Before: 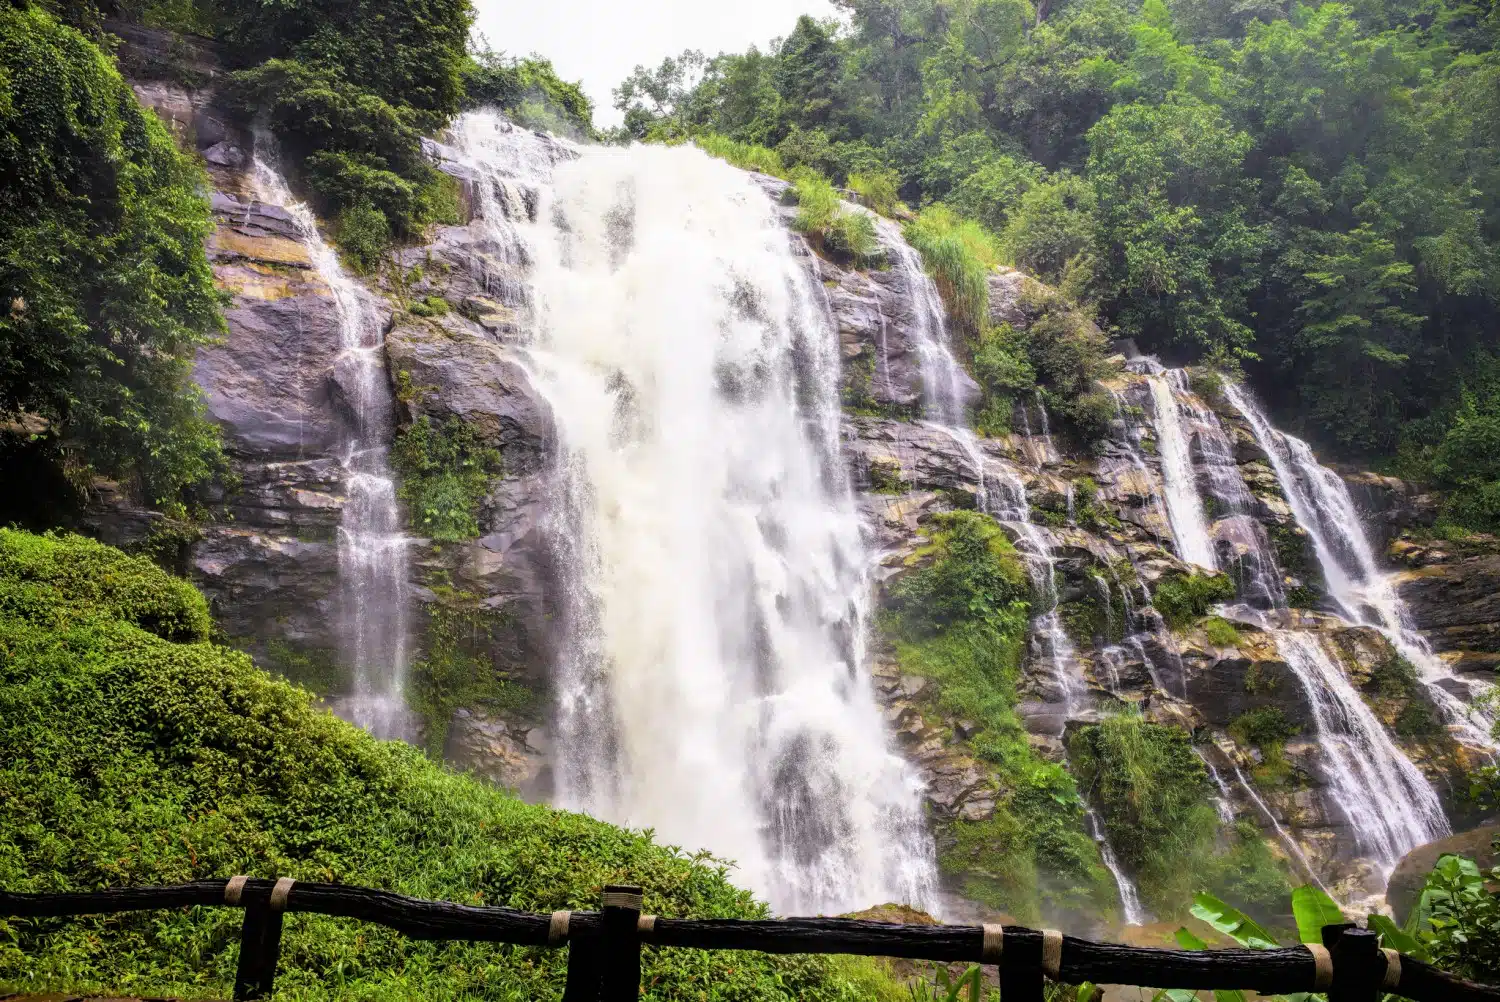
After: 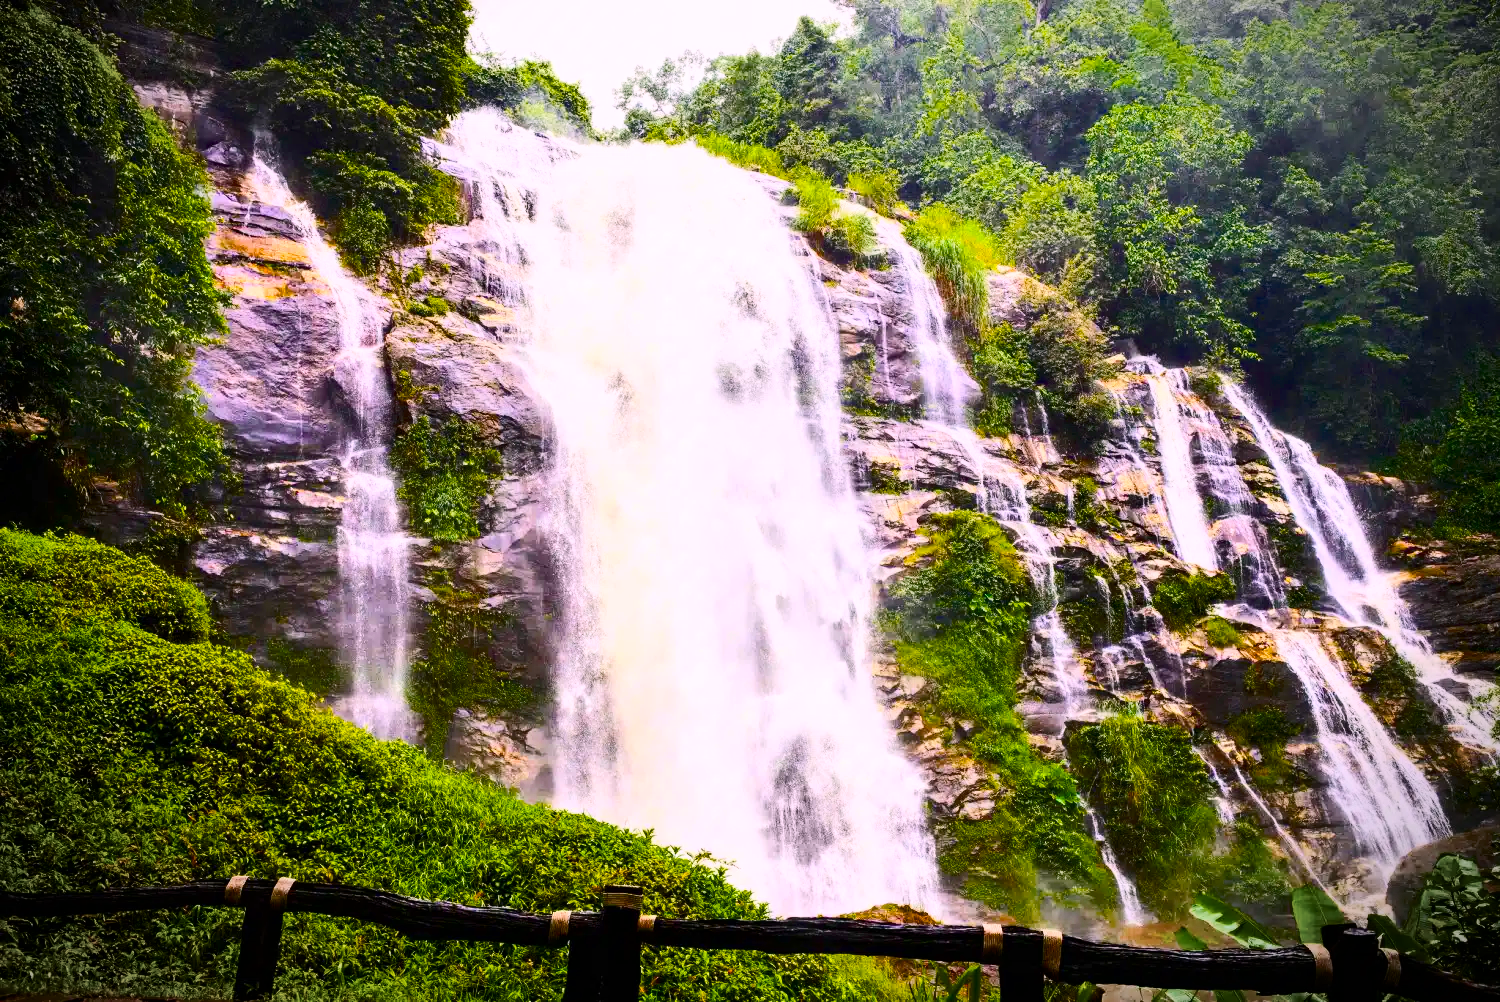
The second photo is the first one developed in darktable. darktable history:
vignetting: fall-off start 90.23%, fall-off radius 39.26%, center (-0.033, -0.044), width/height ratio 1.22, shape 1.29
contrast brightness saturation: contrast 0.407, brightness 0.11, saturation 0.21
color balance rgb: highlights gain › chroma 1.537%, highlights gain › hue 308.95°, perceptual saturation grading › global saturation 36.865%, perceptual saturation grading › shadows 35.243%, perceptual brilliance grading › mid-tones 10.466%, perceptual brilliance grading › shadows 15.827%, saturation formula JzAzBz (2021)
